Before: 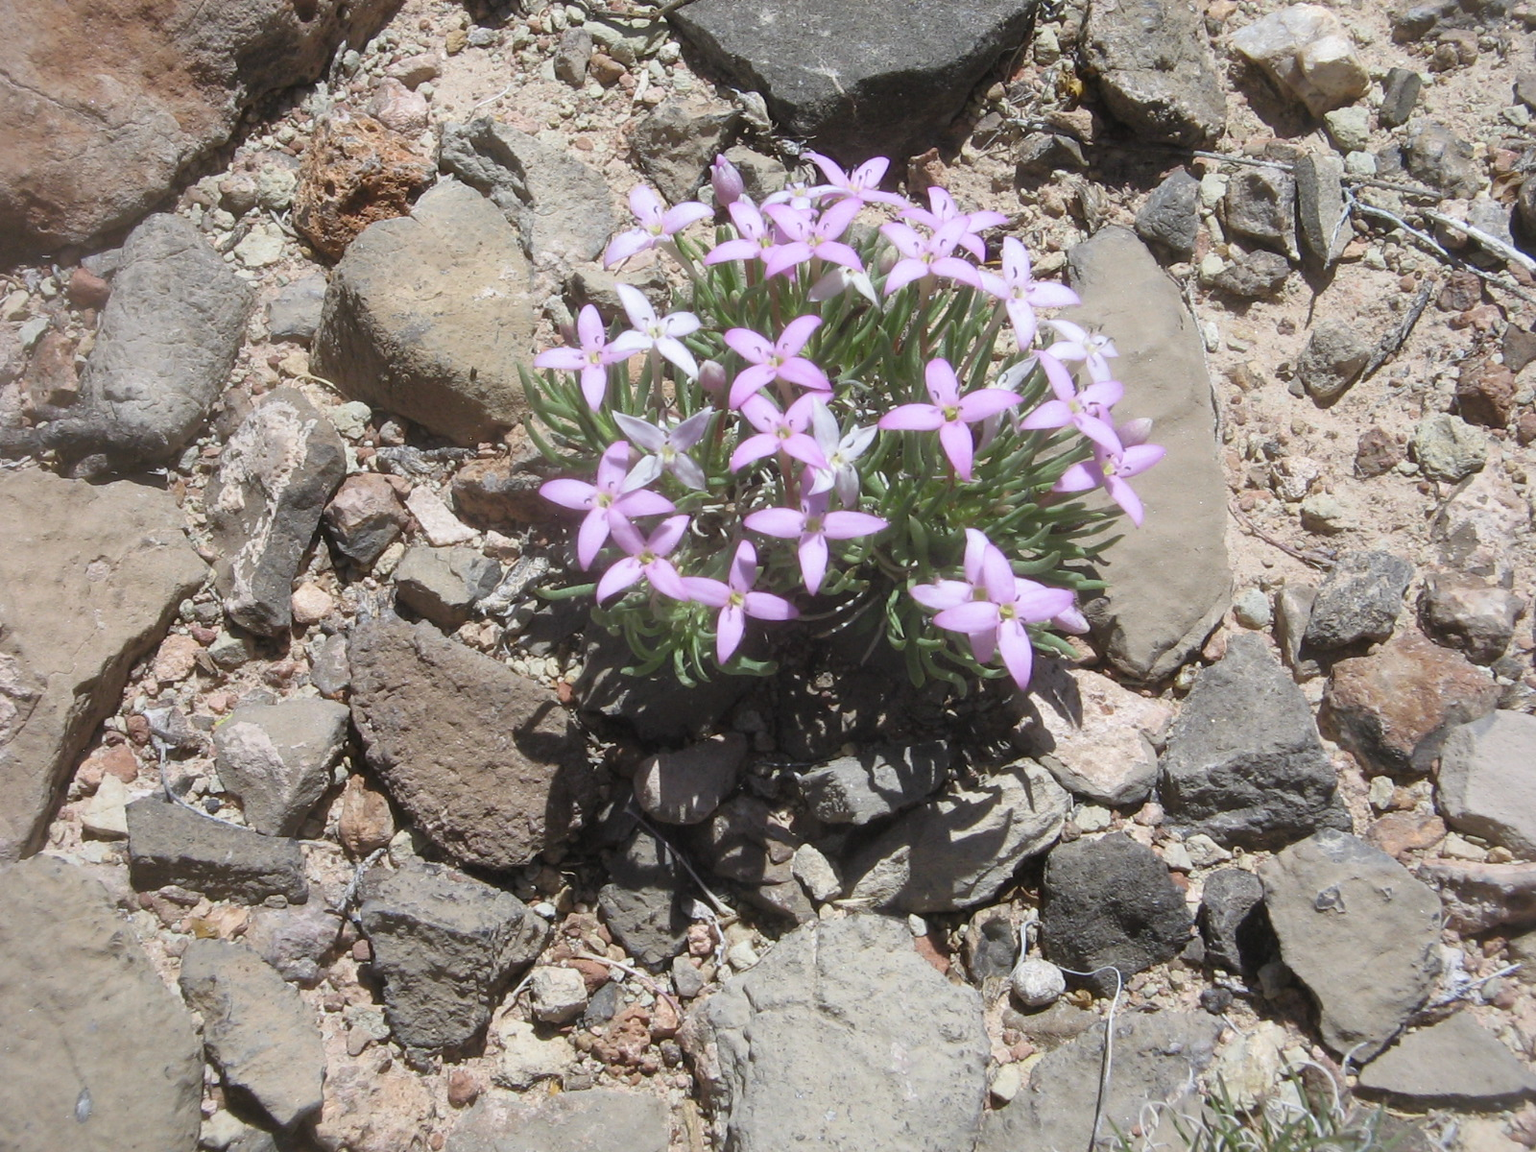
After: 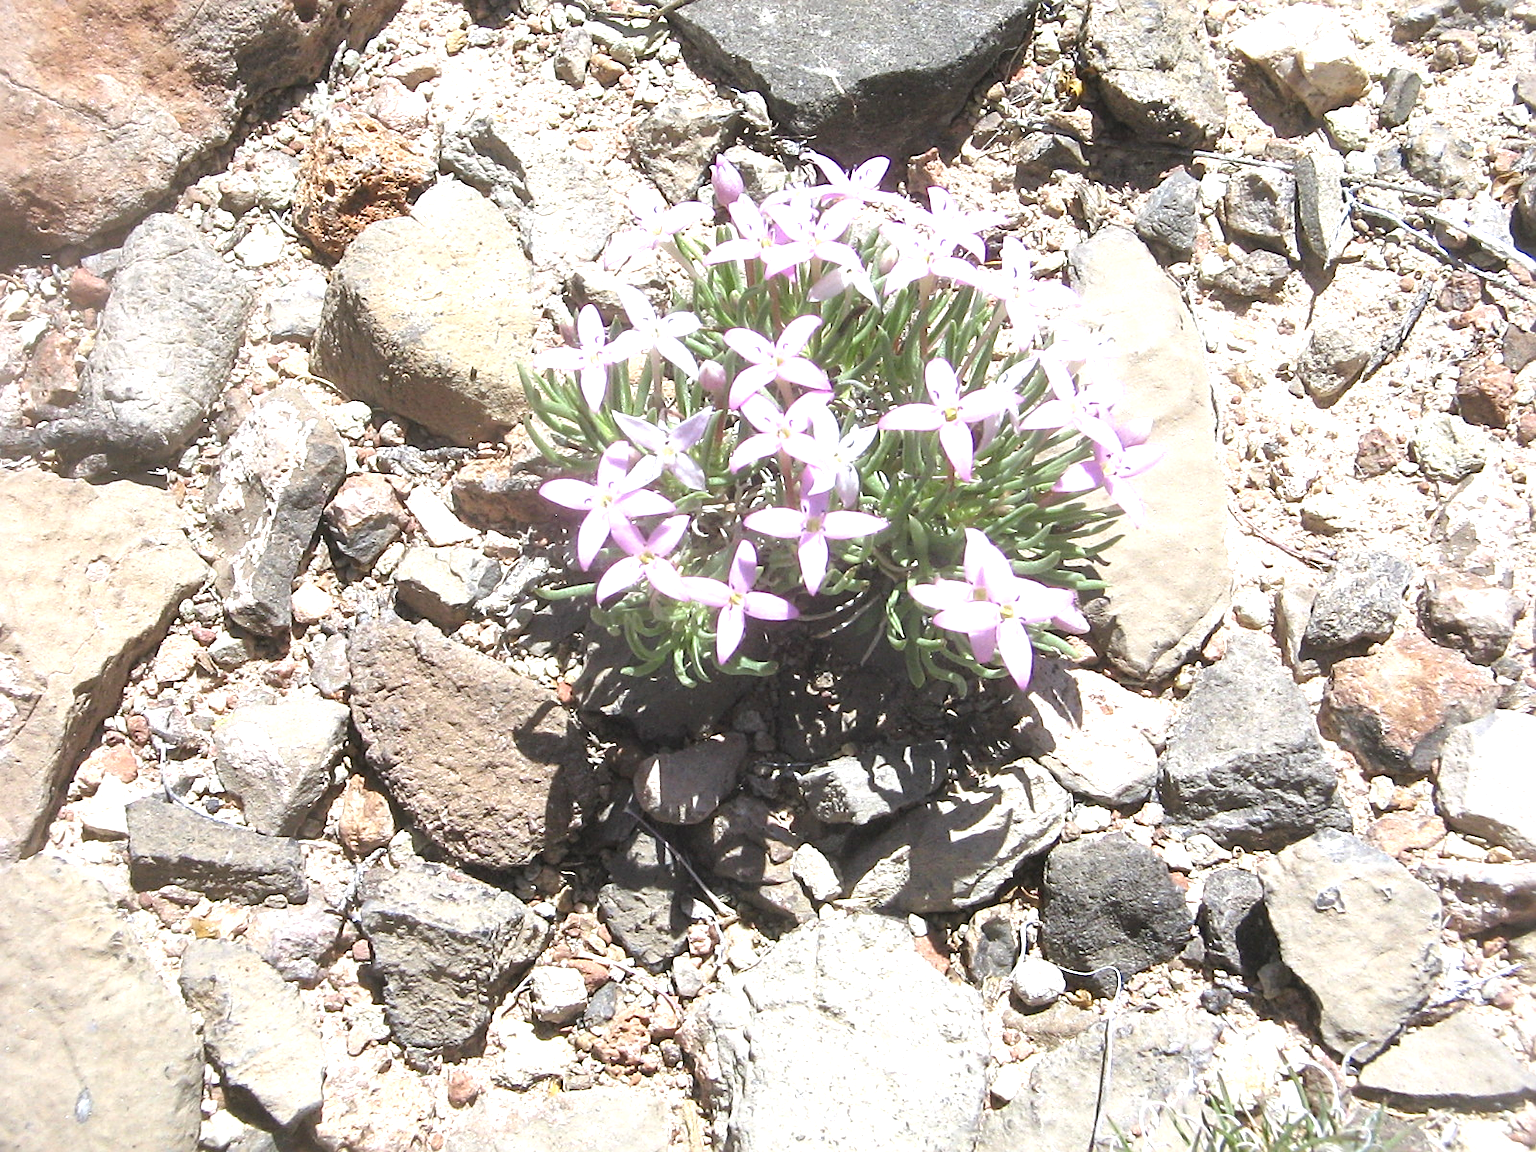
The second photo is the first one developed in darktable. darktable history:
exposure: black level correction 0, exposure 1.2 EV, compensate highlight preservation false
sharpen: on, module defaults
